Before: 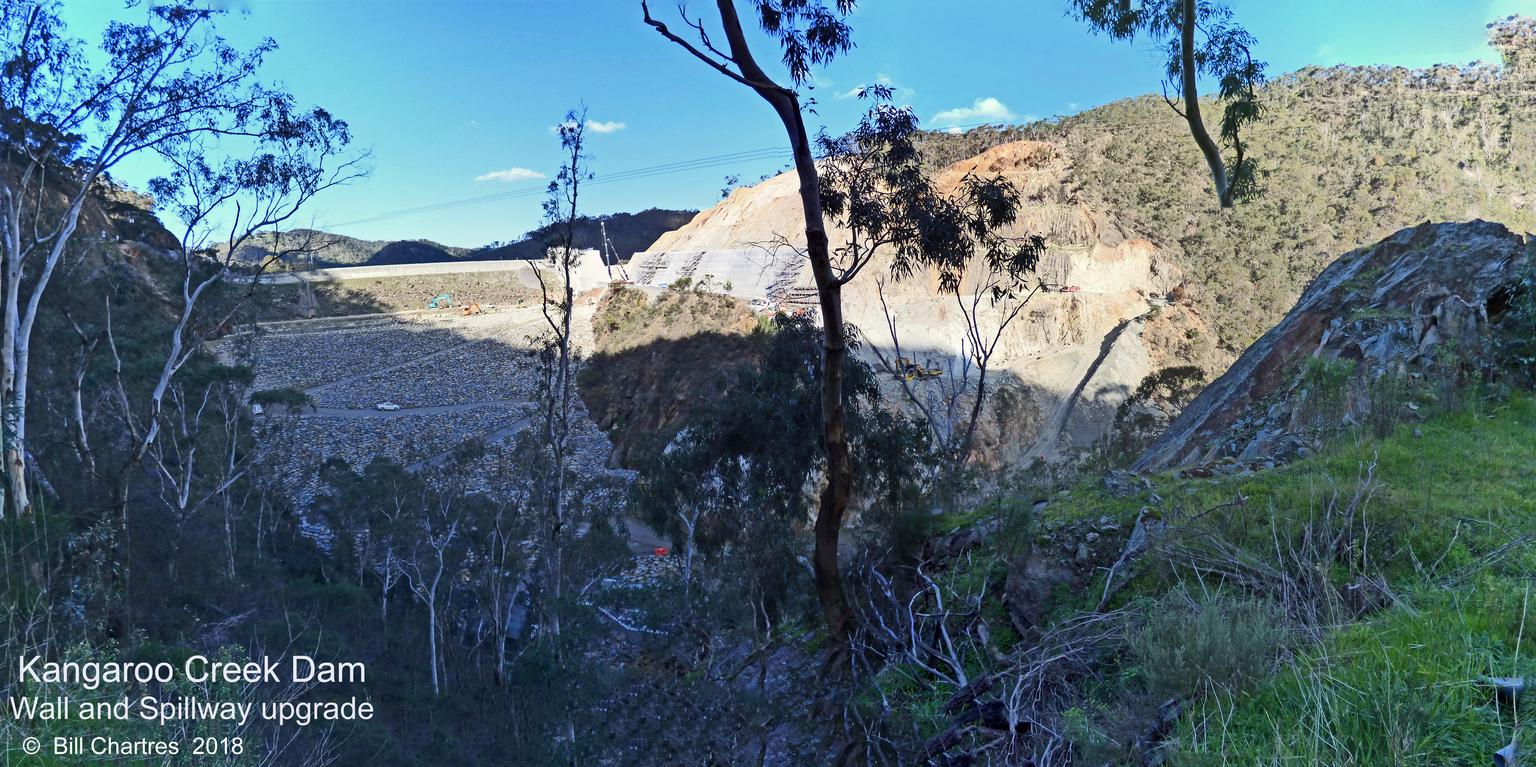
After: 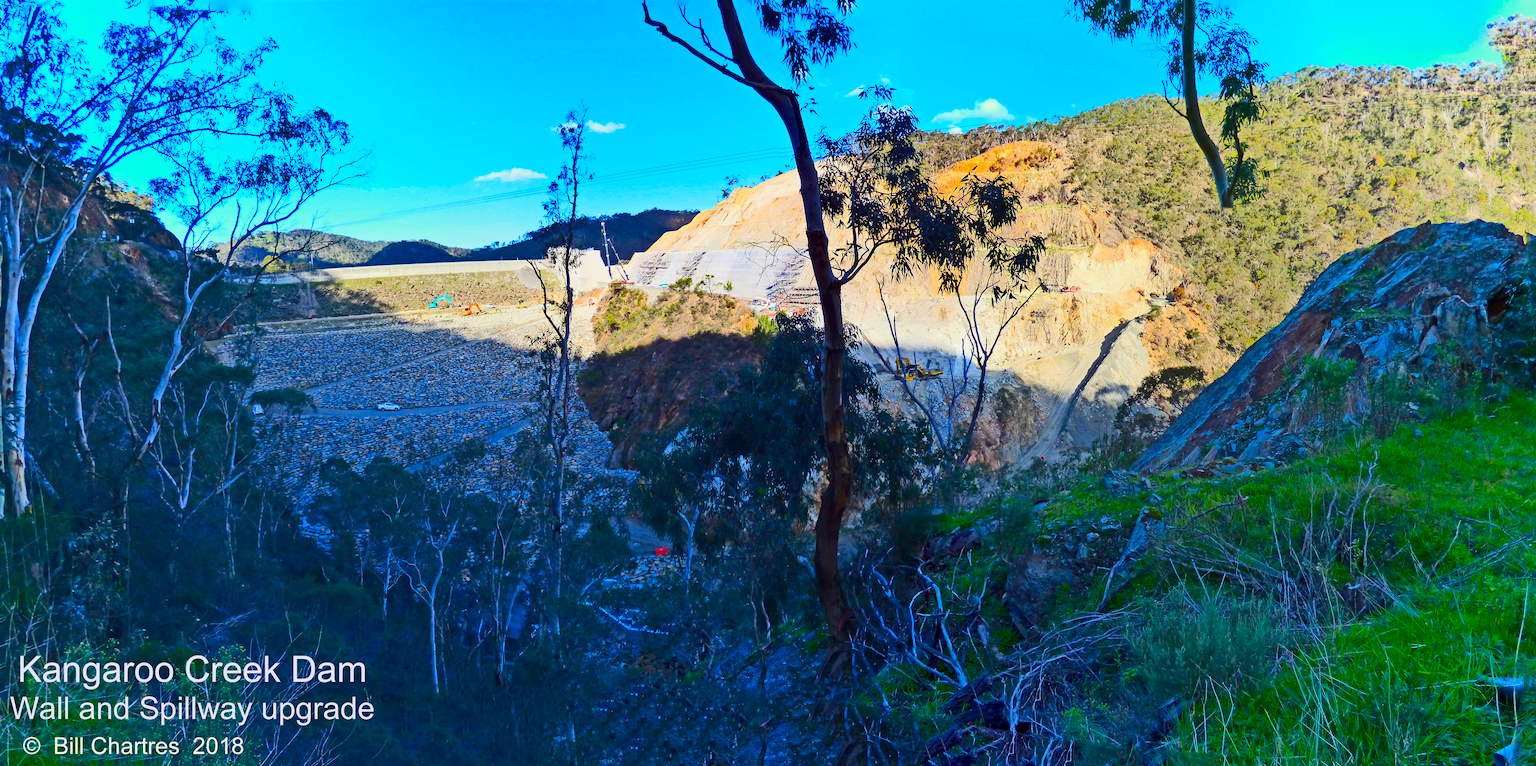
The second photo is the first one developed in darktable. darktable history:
color balance: input saturation 134.34%, contrast -10.04%, contrast fulcrum 19.67%, output saturation 133.51%
contrast brightness saturation: contrast 0.16, saturation 0.32
